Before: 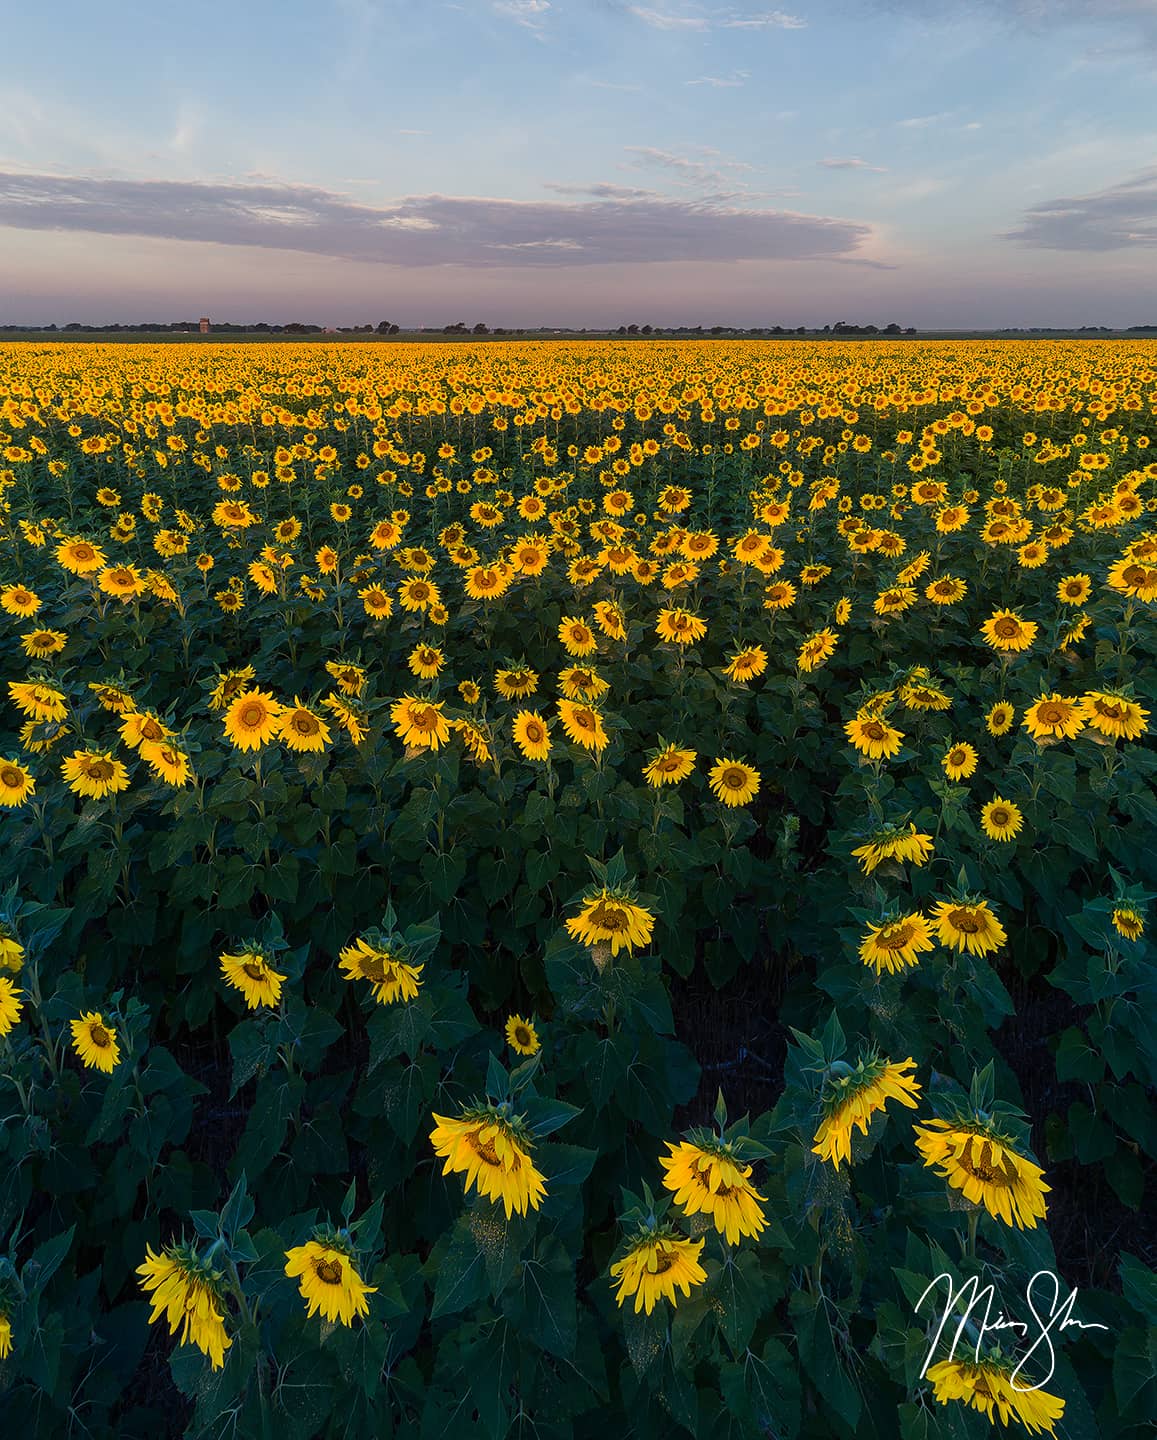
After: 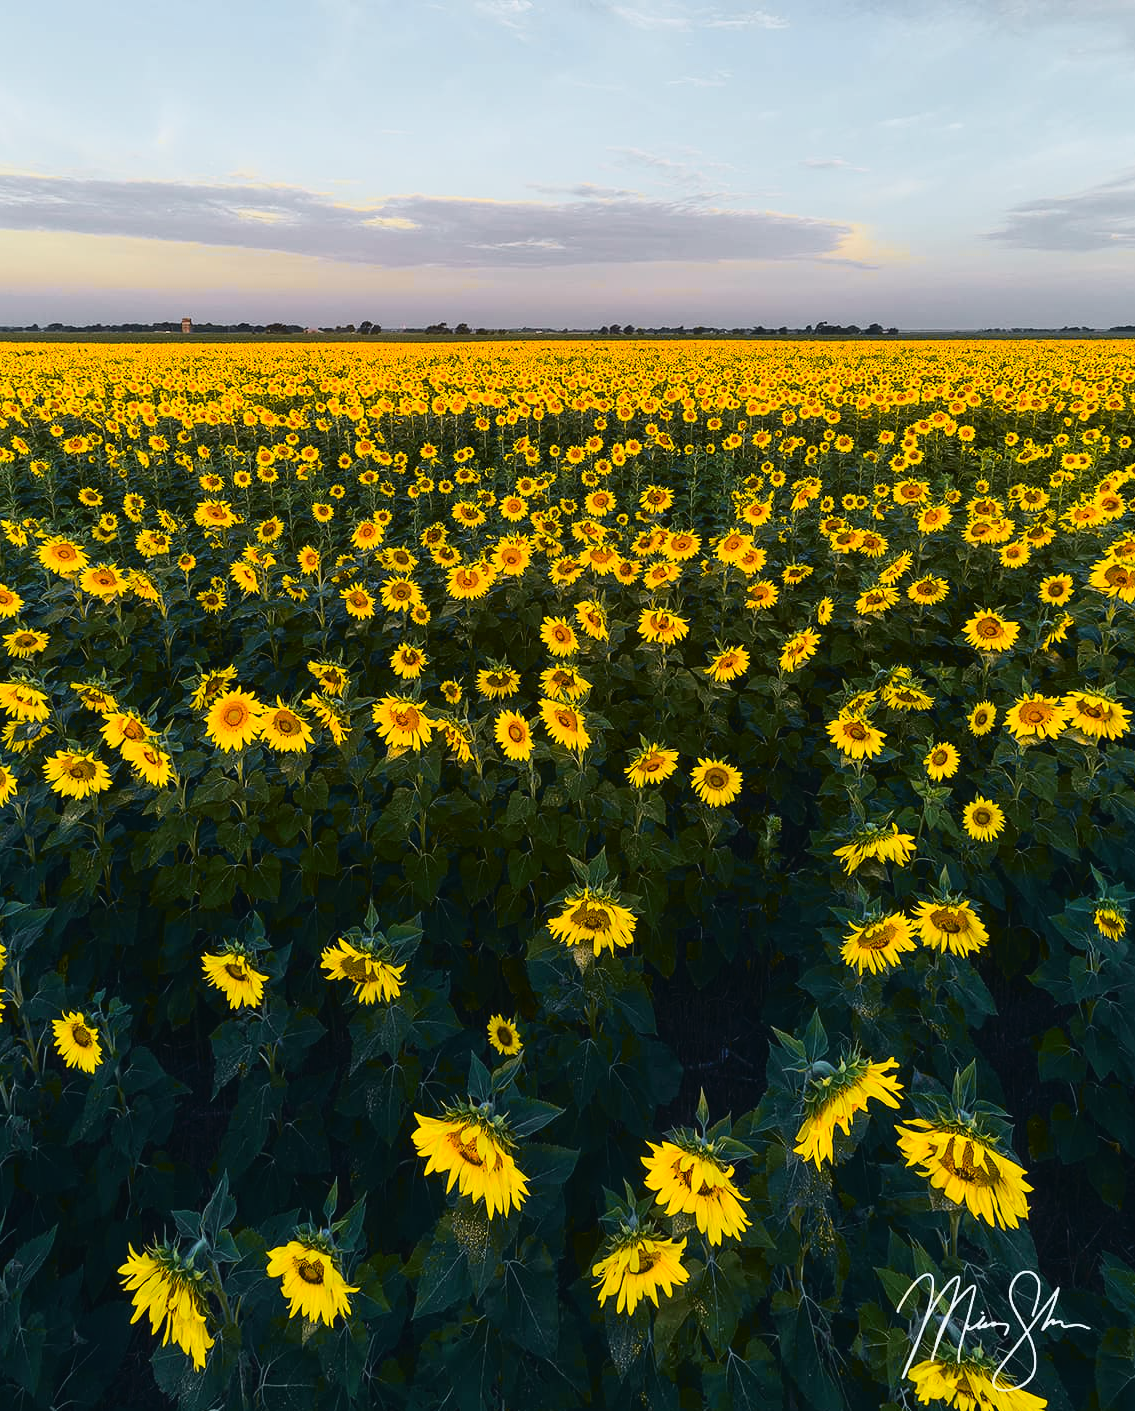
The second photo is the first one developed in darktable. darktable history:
crop: left 1.626%, right 0.274%, bottom 2.001%
tone curve: curves: ch0 [(0, 0.029) (0.087, 0.084) (0.227, 0.239) (0.46, 0.576) (0.657, 0.796) (0.861, 0.932) (0.997, 0.951)]; ch1 [(0, 0) (0.353, 0.344) (0.45, 0.46) (0.502, 0.494) (0.534, 0.523) (0.573, 0.576) (0.602, 0.631) (0.647, 0.669) (1, 1)]; ch2 [(0, 0) (0.333, 0.346) (0.385, 0.395) (0.44, 0.466) (0.5, 0.493) (0.521, 0.56) (0.553, 0.579) (0.573, 0.599) (0.667, 0.777) (1, 1)], color space Lab, independent channels, preserve colors none
